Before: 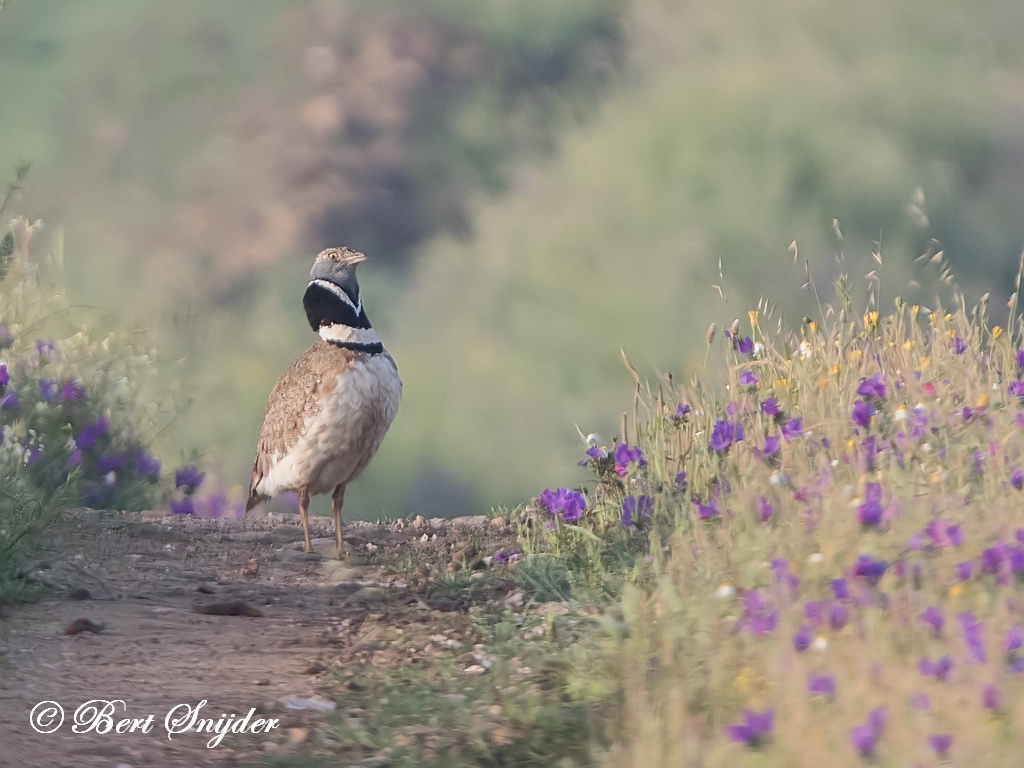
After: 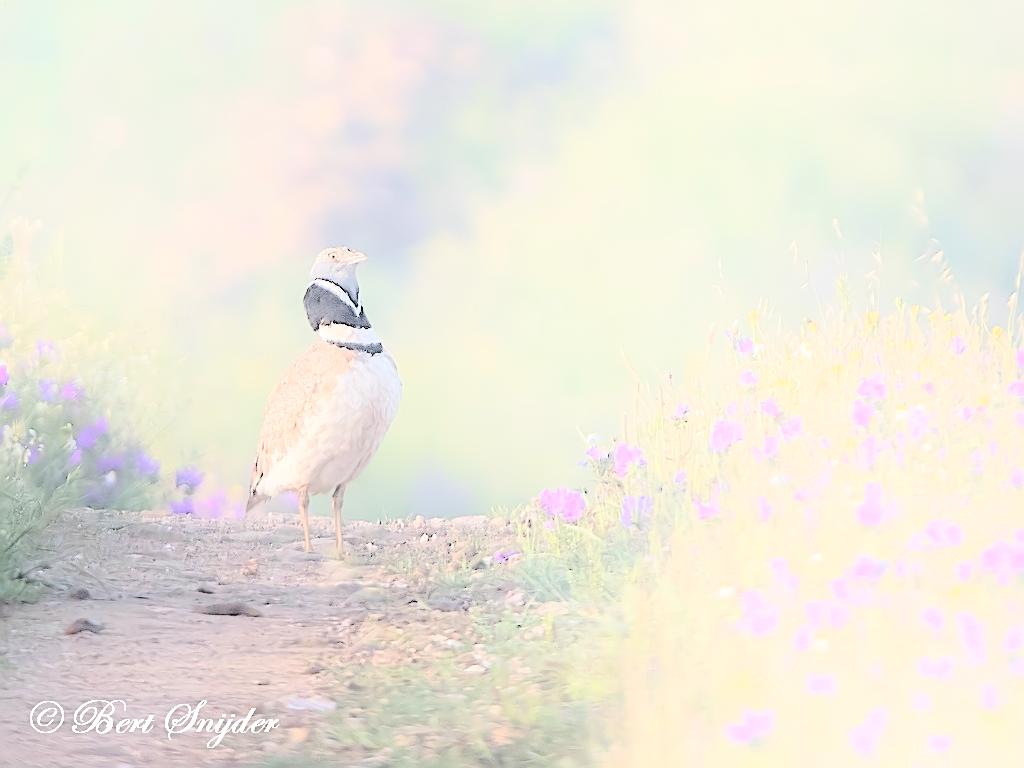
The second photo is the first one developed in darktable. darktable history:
tone curve: curves: ch0 [(0, 0) (0.003, 0) (0.011, 0.001) (0.025, 0.003) (0.044, 0.005) (0.069, 0.012) (0.1, 0.023) (0.136, 0.039) (0.177, 0.088) (0.224, 0.15) (0.277, 0.239) (0.335, 0.334) (0.399, 0.43) (0.468, 0.526) (0.543, 0.621) (0.623, 0.711) (0.709, 0.791) (0.801, 0.87) (0.898, 0.949) (1, 1)], color space Lab, linked channels, preserve colors none
sharpen: on, module defaults
shadows and highlights: shadows -89.09, highlights 89.72, soften with gaussian
contrast brightness saturation: brightness 0.277
